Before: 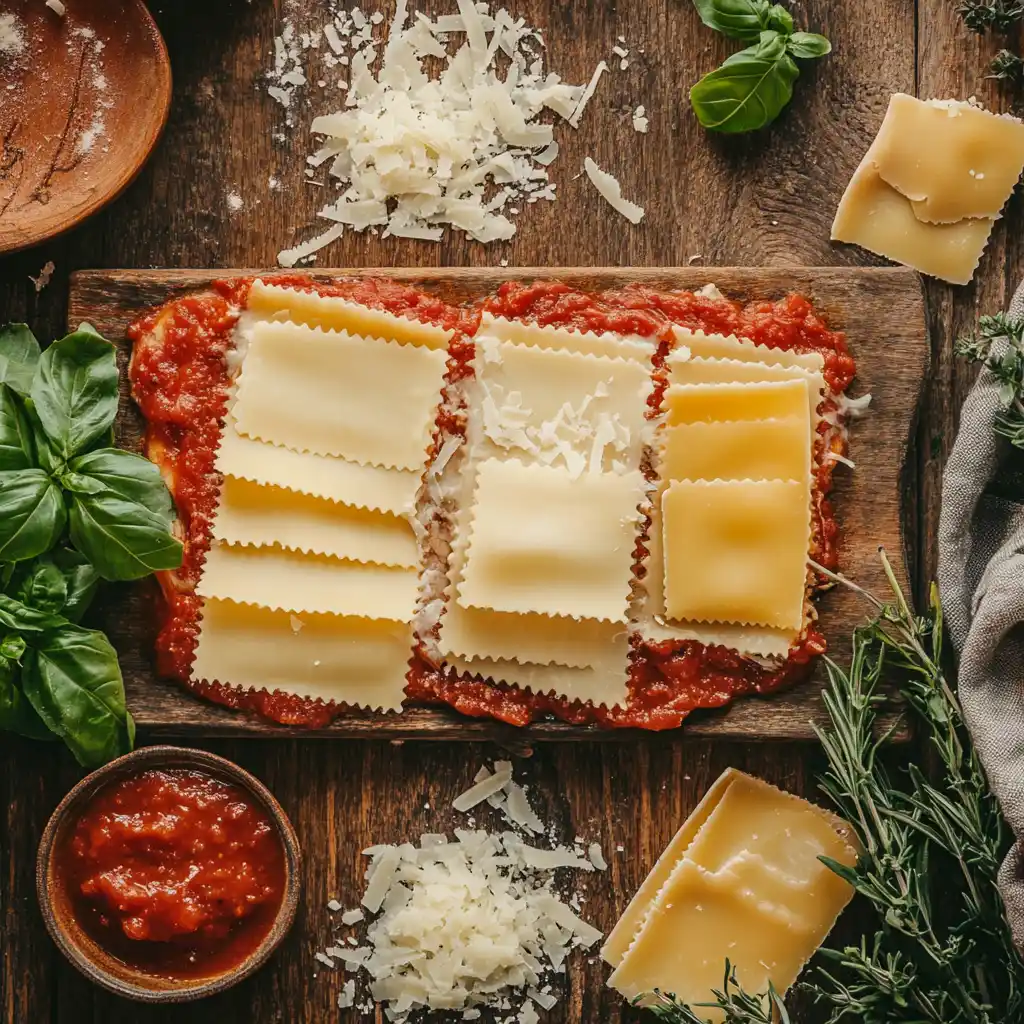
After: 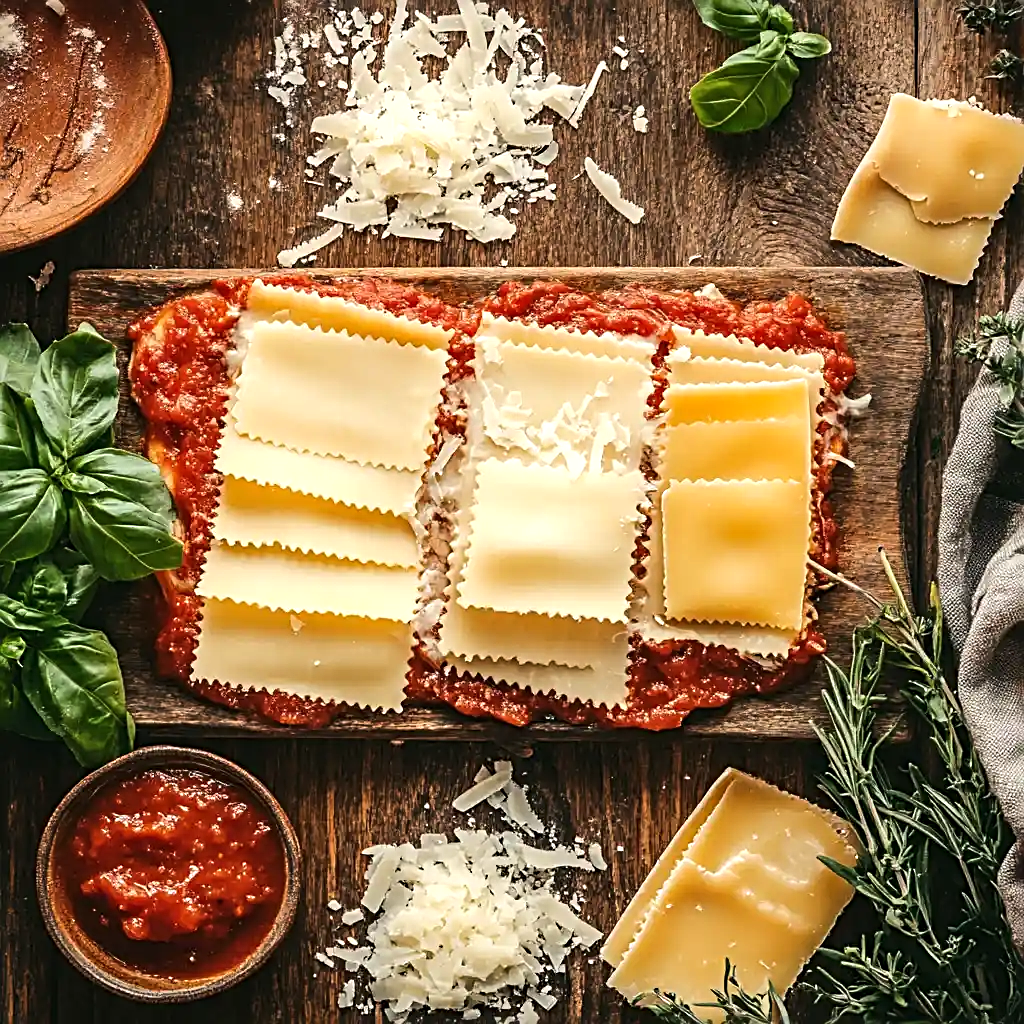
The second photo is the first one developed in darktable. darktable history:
tone equalizer: -8 EV -0.417 EV, -7 EV -0.389 EV, -6 EV -0.333 EV, -5 EV -0.222 EV, -3 EV 0.222 EV, -2 EV 0.333 EV, -1 EV 0.389 EV, +0 EV 0.417 EV, edges refinement/feathering 500, mask exposure compensation -1.57 EV, preserve details no
sharpen: radius 3.119
exposure: exposure 0.207 EV, compensate highlight preservation false
